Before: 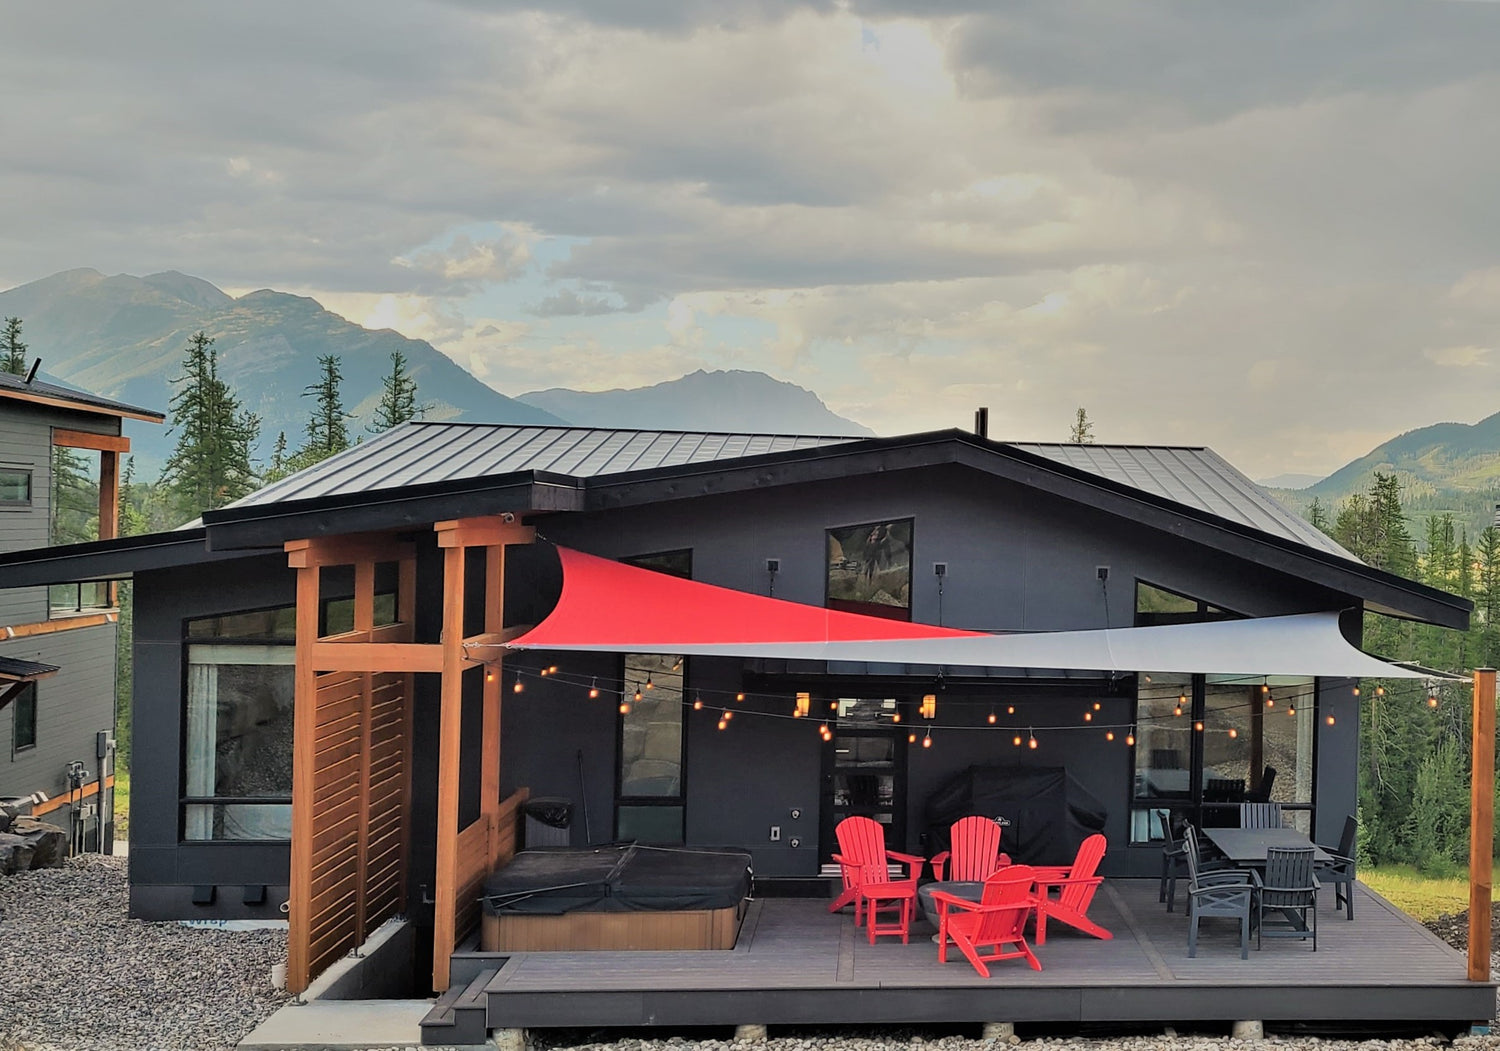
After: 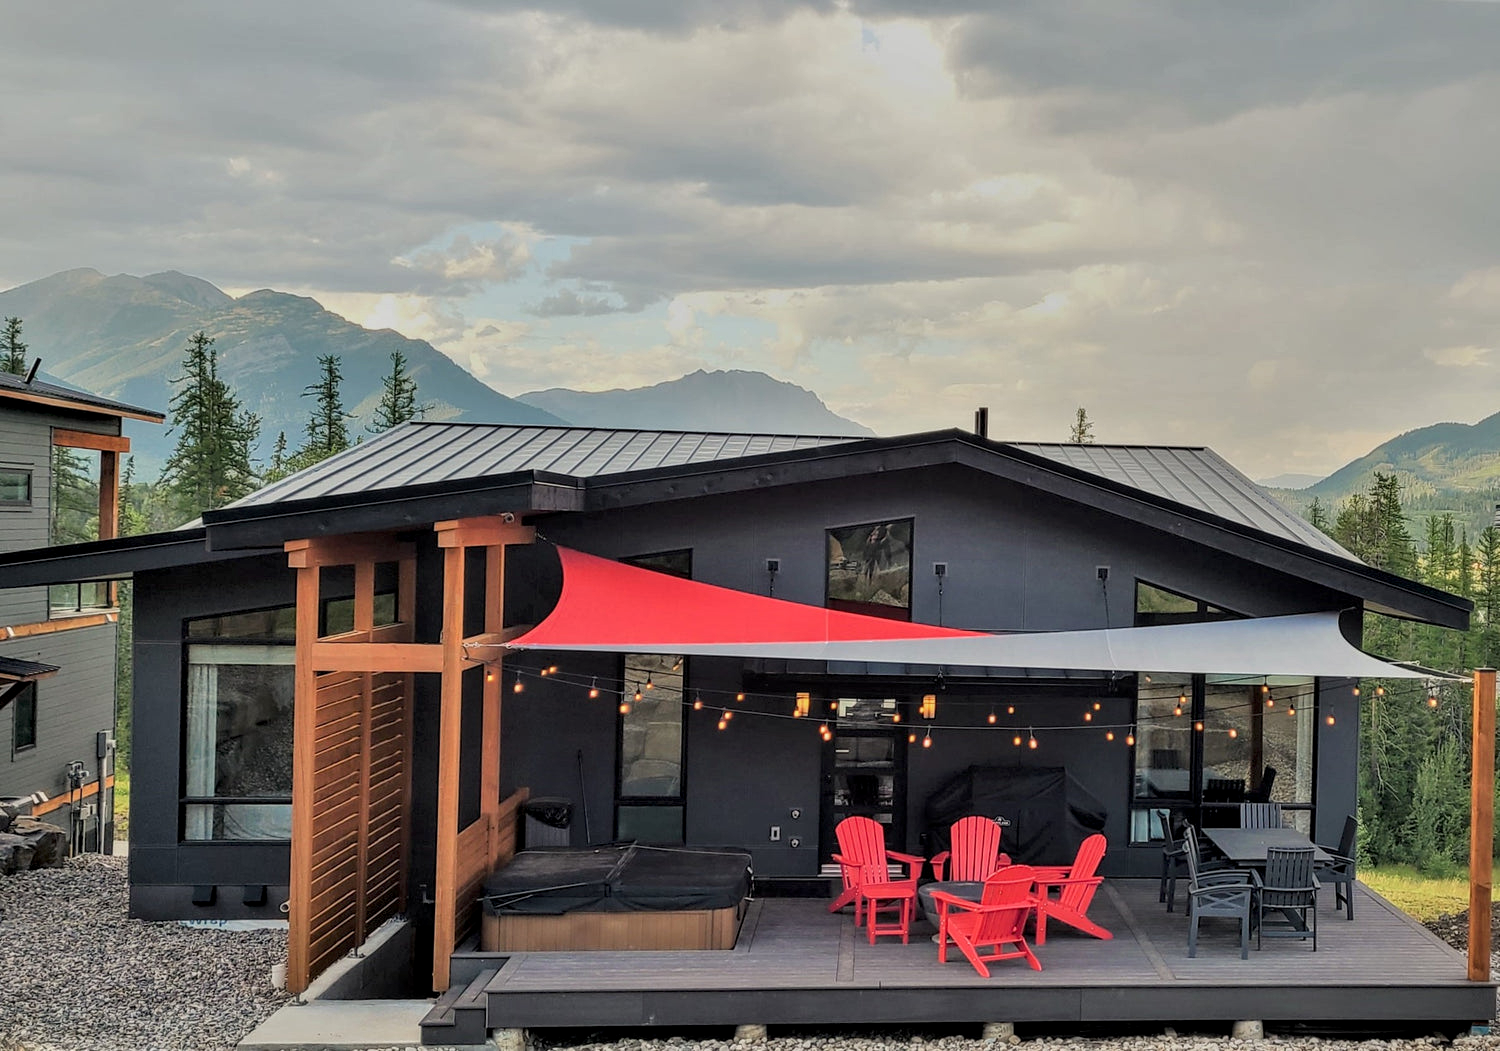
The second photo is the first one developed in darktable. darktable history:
local contrast: detail 130%
exposure: compensate highlight preservation false
